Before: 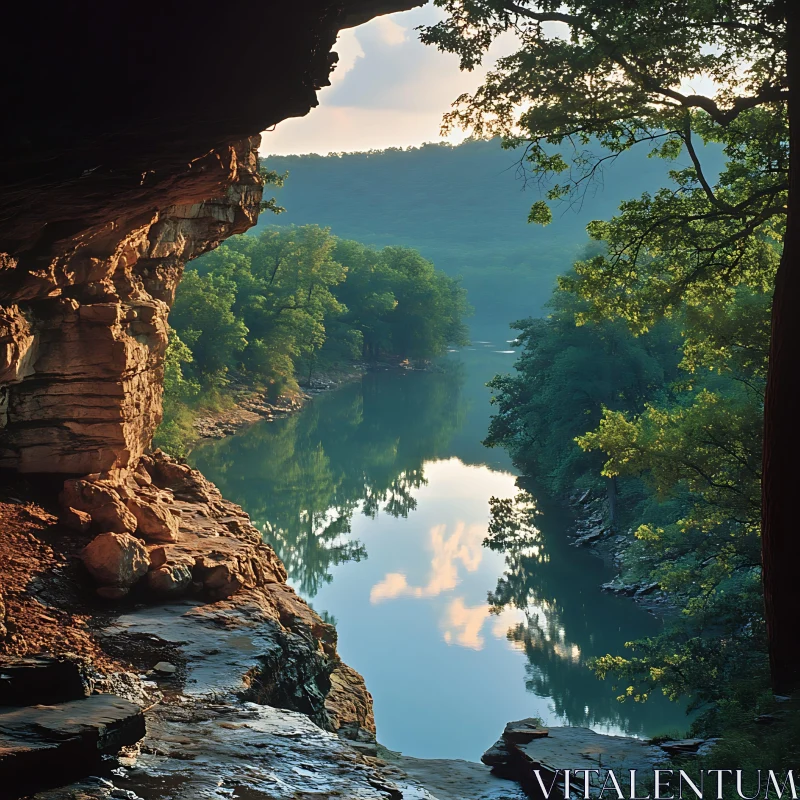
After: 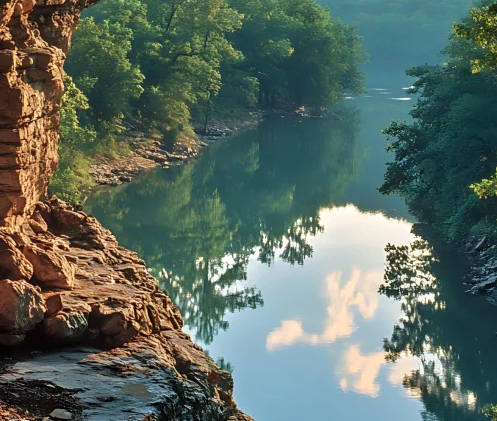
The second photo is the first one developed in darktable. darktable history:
crop: left 13.046%, top 31.724%, right 24.799%, bottom 15.586%
local contrast: detail 130%
